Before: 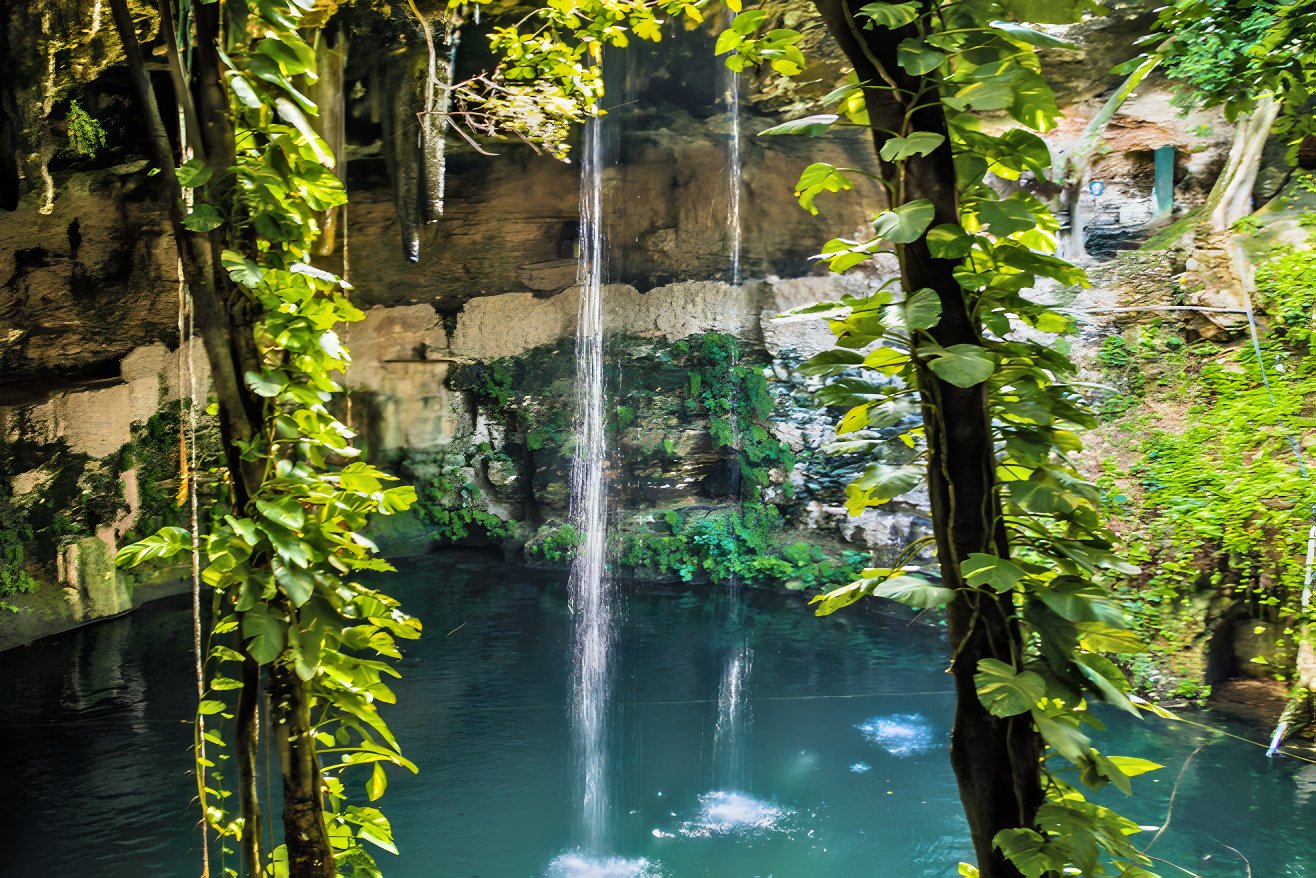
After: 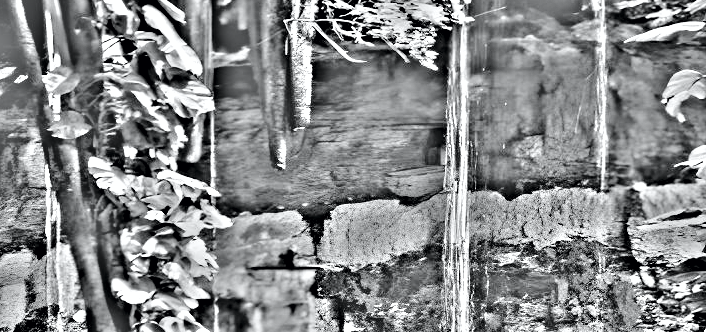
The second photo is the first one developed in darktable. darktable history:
highpass: on, module defaults
white balance: emerald 1
velvia: strength 6%
tone curve: curves: ch0 [(0, 0) (0.051, 0.047) (0.102, 0.099) (0.228, 0.275) (0.432, 0.535) (0.695, 0.778) (0.908, 0.946) (1, 1)]; ch1 [(0, 0) (0.339, 0.298) (0.402, 0.363) (0.453, 0.413) (0.485, 0.469) (0.494, 0.493) (0.504, 0.501) (0.525, 0.534) (0.563, 0.595) (0.597, 0.638) (1, 1)]; ch2 [(0, 0) (0.48, 0.48) (0.504, 0.5) (0.539, 0.554) (0.59, 0.63) (0.642, 0.684) (0.824, 0.815) (1, 1)], color space Lab, independent channels, preserve colors none
crop: left 10.121%, top 10.631%, right 36.218%, bottom 51.526%
